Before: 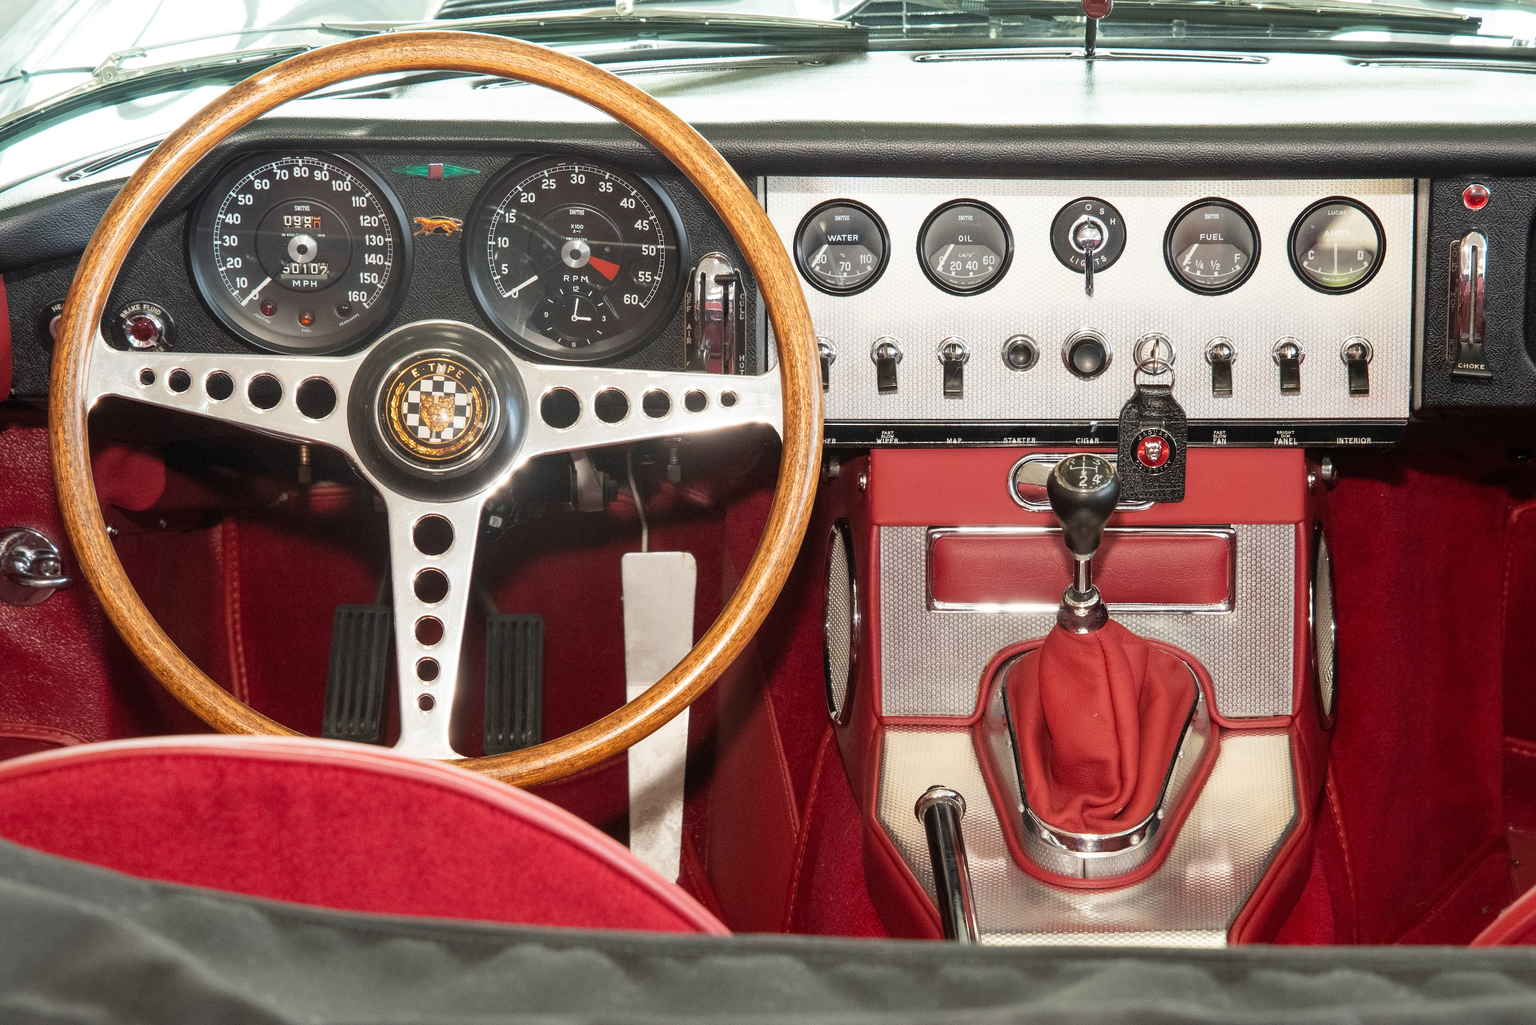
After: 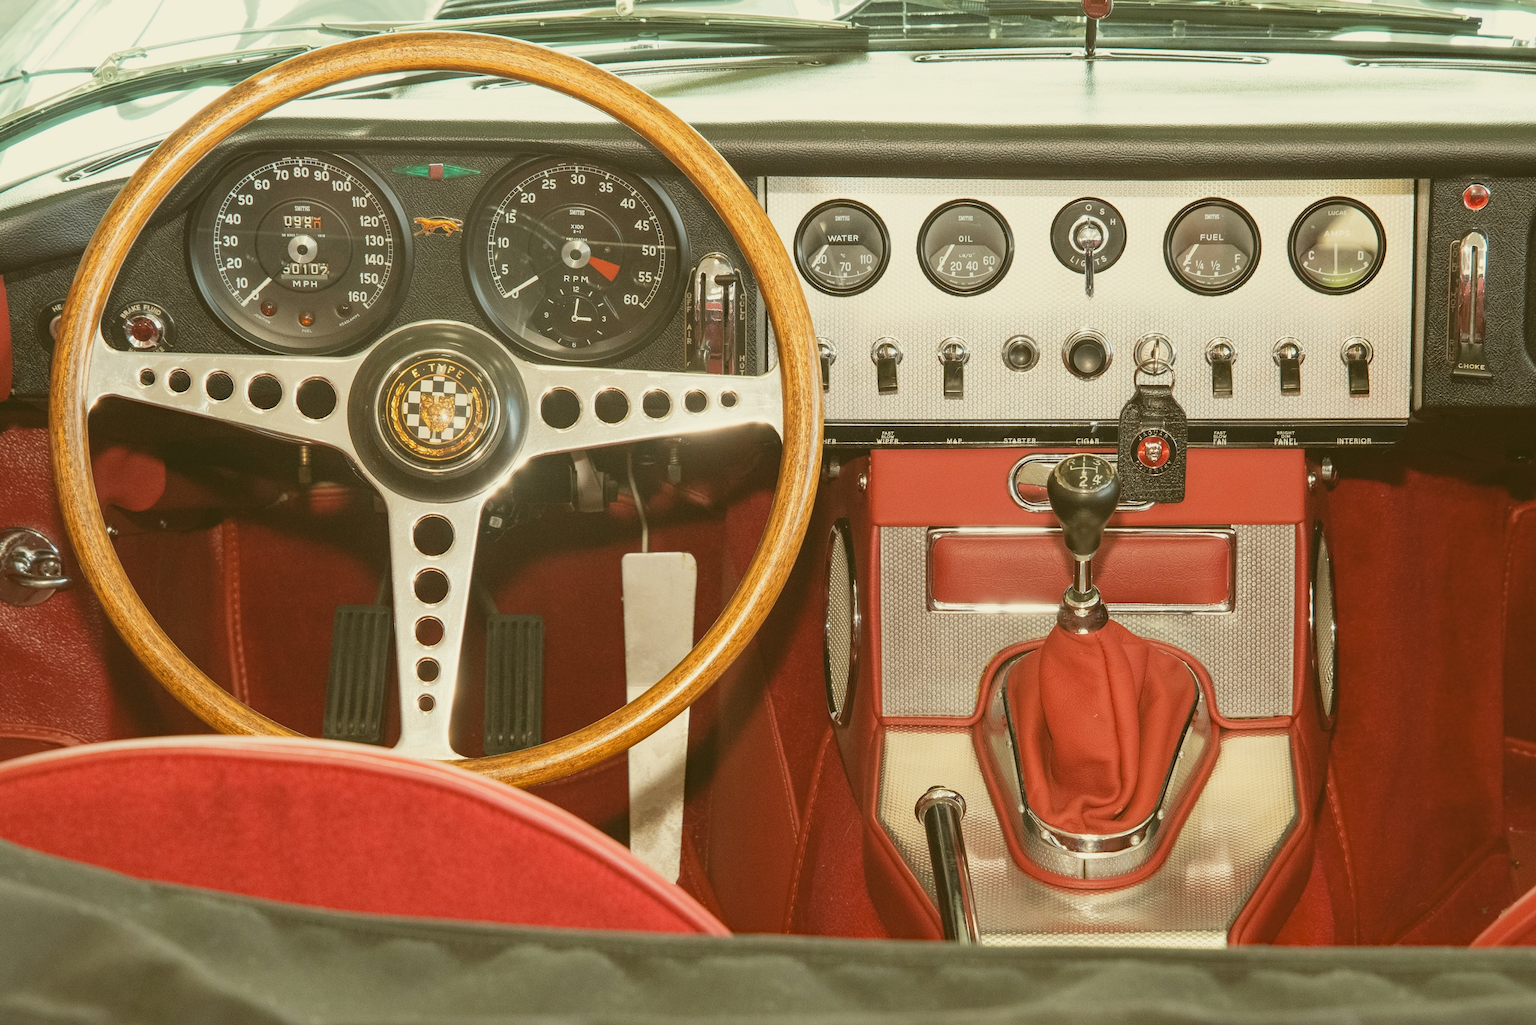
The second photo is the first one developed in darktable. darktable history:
contrast brightness saturation: contrast -0.161, brightness 0.051, saturation -0.121
exposure: black level correction -0.005, exposure 0.049 EV, compensate highlight preservation false
haze removal: compatibility mode true, adaptive false
color correction: highlights a* -1.76, highlights b* 10.29, shadows a* 0.289, shadows b* 19.4
